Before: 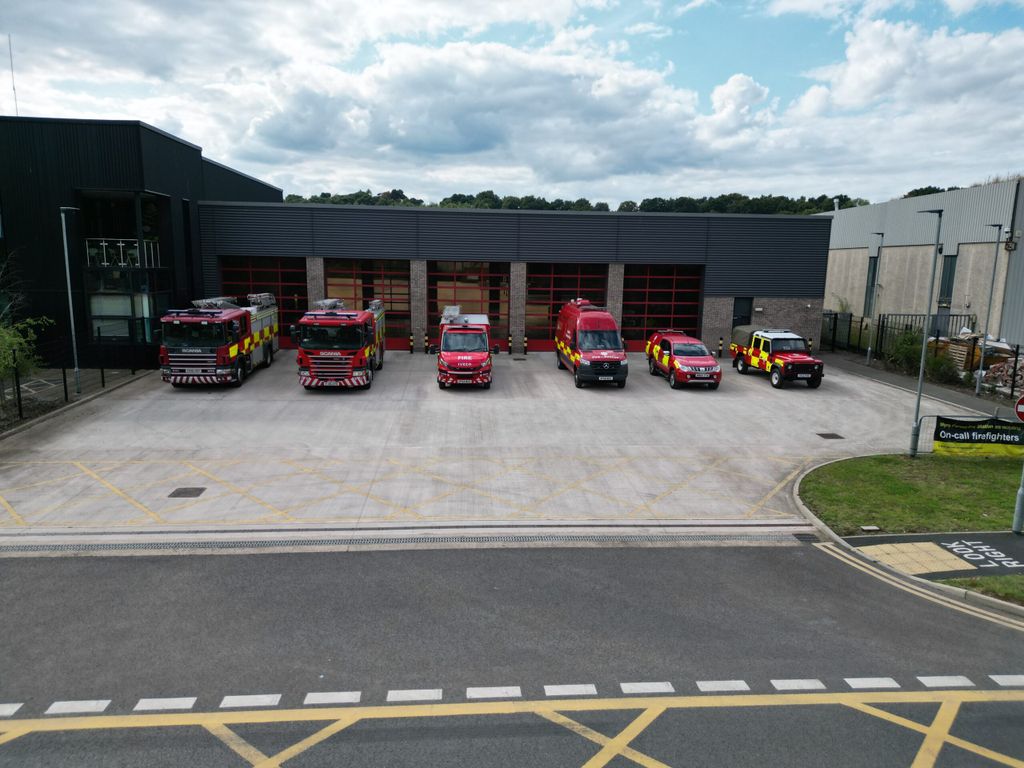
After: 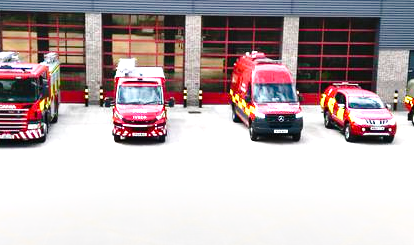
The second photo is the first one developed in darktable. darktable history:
exposure: black level correction 0, exposure 2.327 EV, compensate exposure bias true, compensate highlight preservation false
crop: left 31.751%, top 32.172%, right 27.8%, bottom 35.83%
shadows and highlights: soften with gaussian
tone curve: curves: ch0 [(0, 0) (0.003, 0.015) (0.011, 0.019) (0.025, 0.027) (0.044, 0.041) (0.069, 0.055) (0.1, 0.079) (0.136, 0.099) (0.177, 0.149) (0.224, 0.216) (0.277, 0.292) (0.335, 0.383) (0.399, 0.474) (0.468, 0.556) (0.543, 0.632) (0.623, 0.711) (0.709, 0.789) (0.801, 0.871) (0.898, 0.944) (1, 1)], preserve colors none
